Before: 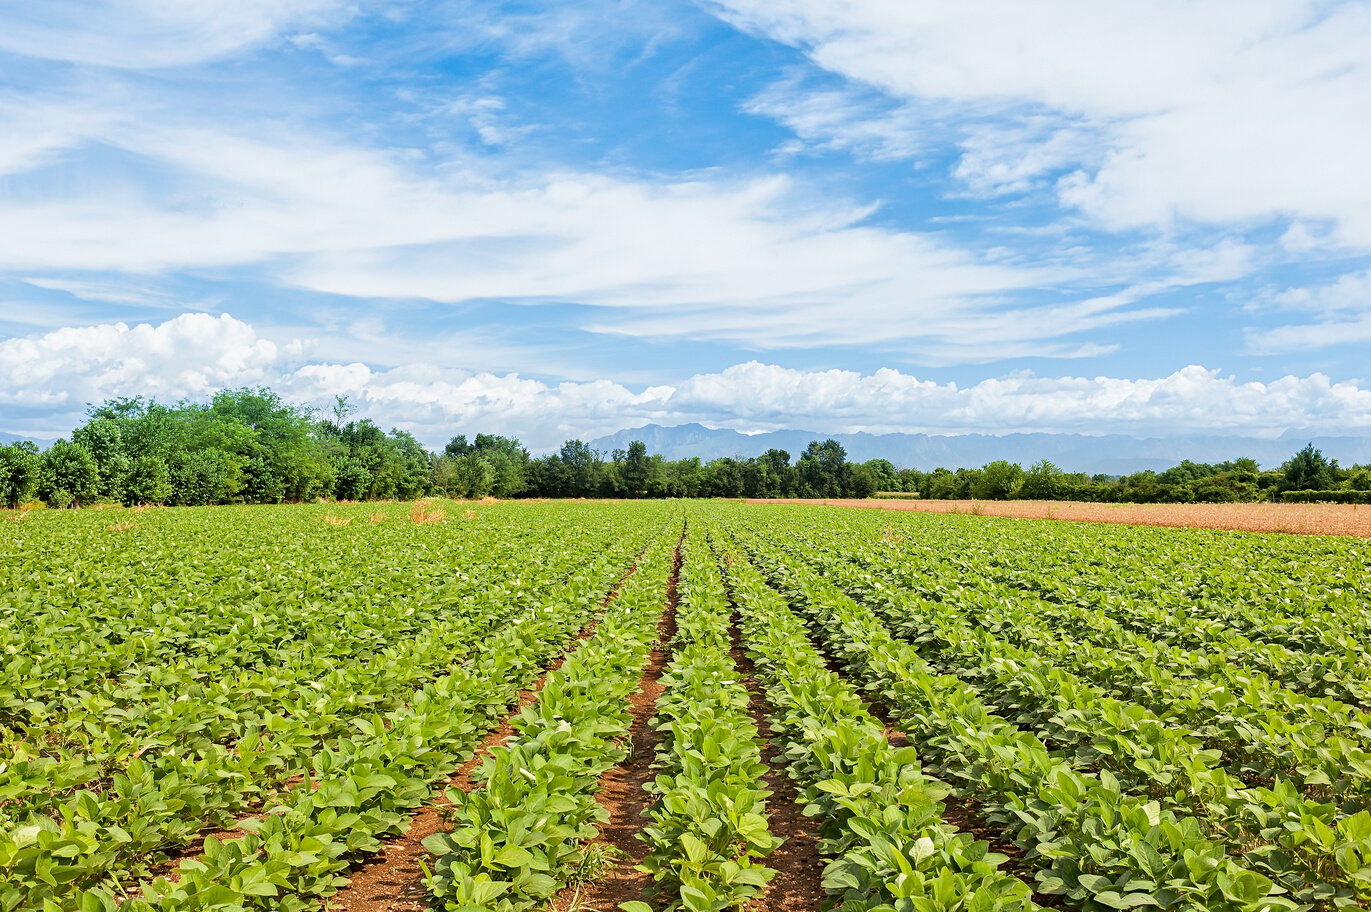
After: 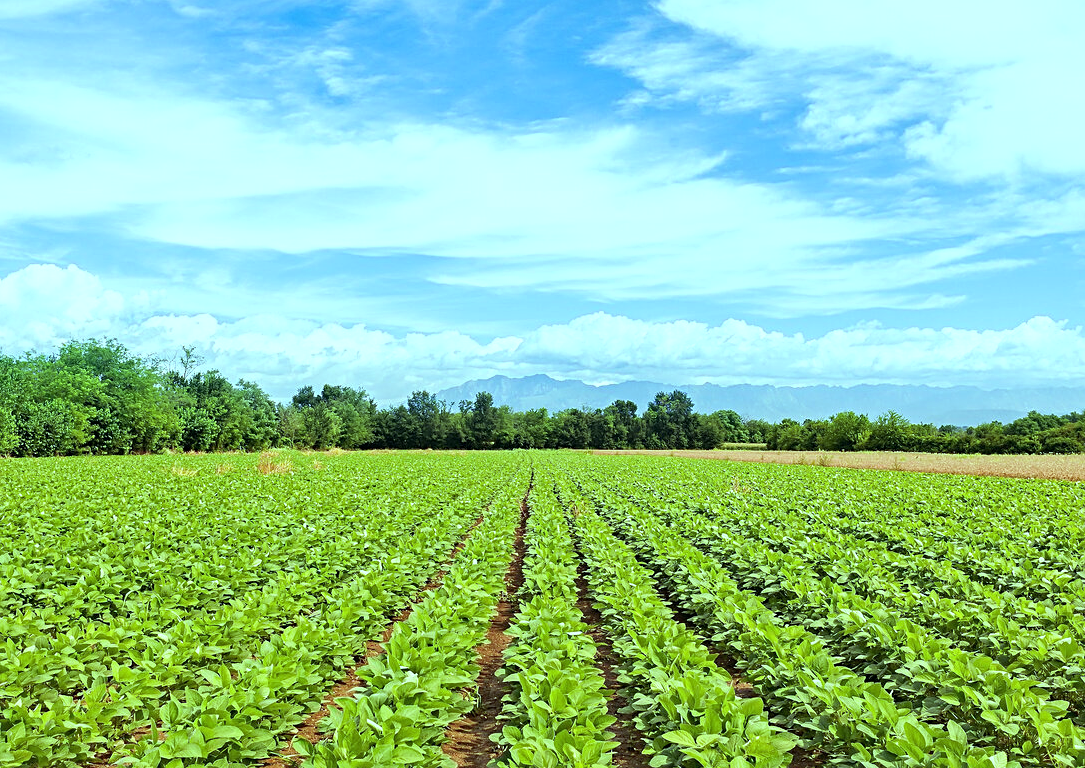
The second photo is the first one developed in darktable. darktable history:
white balance: emerald 1
color balance: mode lift, gamma, gain (sRGB), lift [0.997, 0.979, 1.021, 1.011], gamma [1, 1.084, 0.916, 0.998], gain [1, 0.87, 1.13, 1.101], contrast 4.55%, contrast fulcrum 38.24%, output saturation 104.09%
sharpen: amount 0.2
crop: left 11.225%, top 5.381%, right 9.565%, bottom 10.314%
